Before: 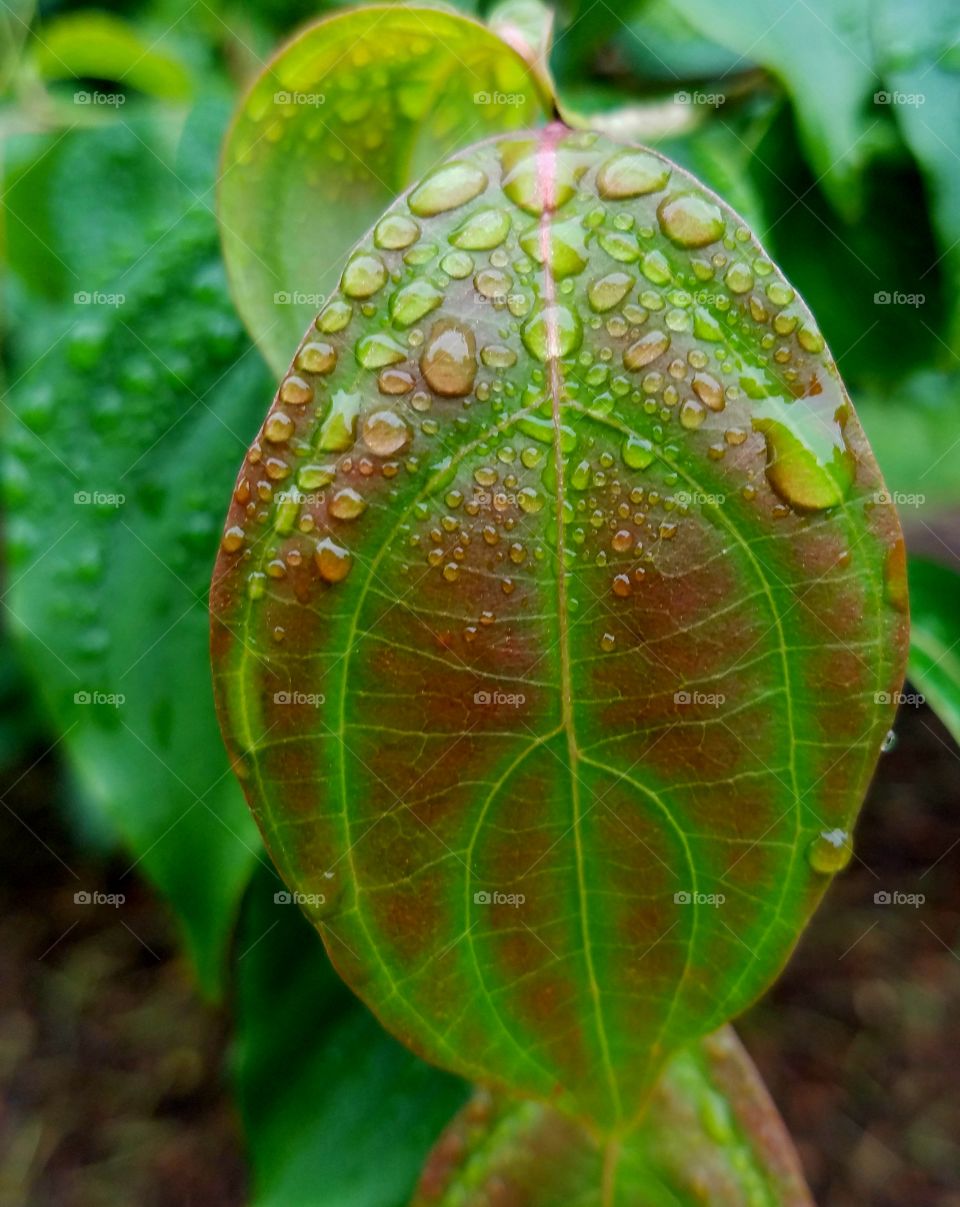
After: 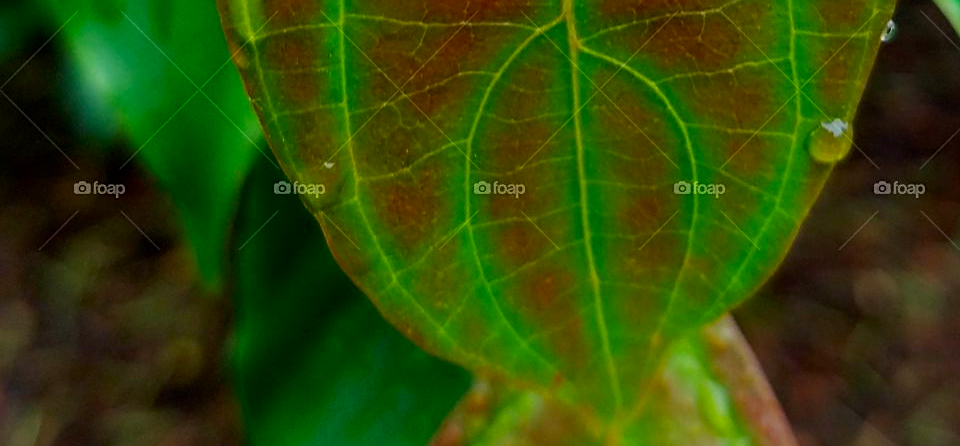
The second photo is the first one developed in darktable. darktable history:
contrast brightness saturation: contrast 0.085, saturation 0.195
tone equalizer: on, module defaults
sharpen: on, module defaults
crop and rotate: top 58.845%, bottom 4.165%
